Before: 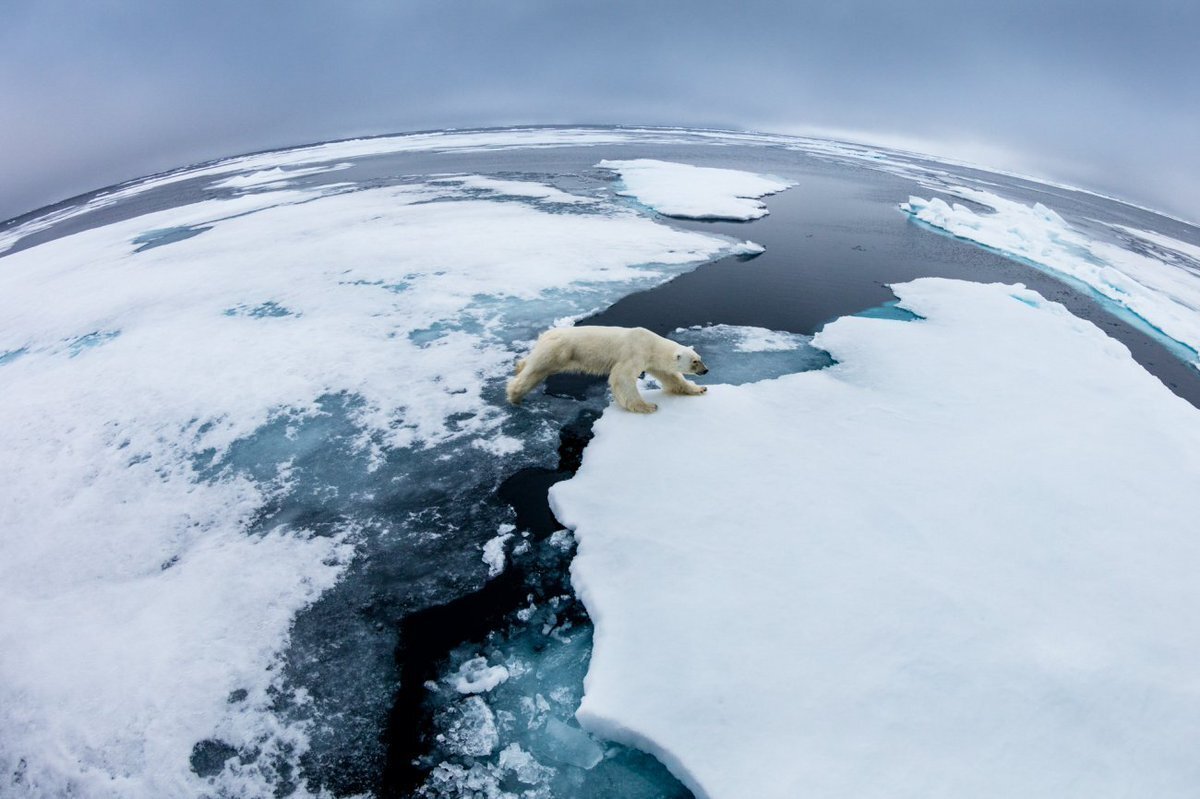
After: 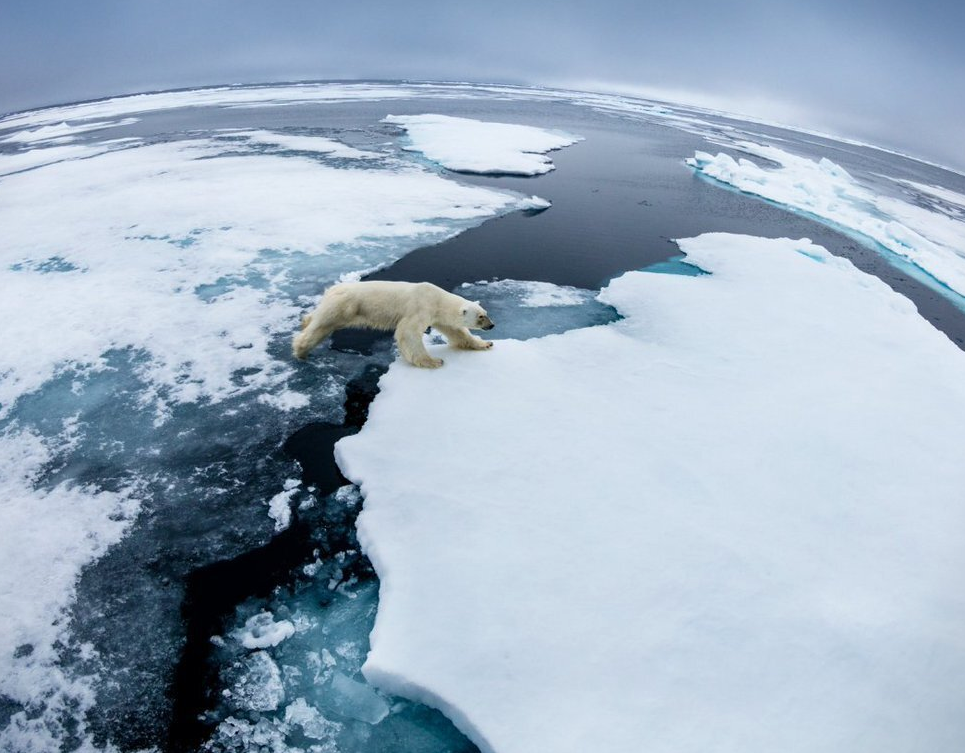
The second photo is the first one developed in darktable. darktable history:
crop and rotate: left 17.847%, top 5.73%, right 1.689%
exposure: exposure 0.022 EV, compensate highlight preservation false
vignetting: fall-off start 100.62%, saturation 0.386
